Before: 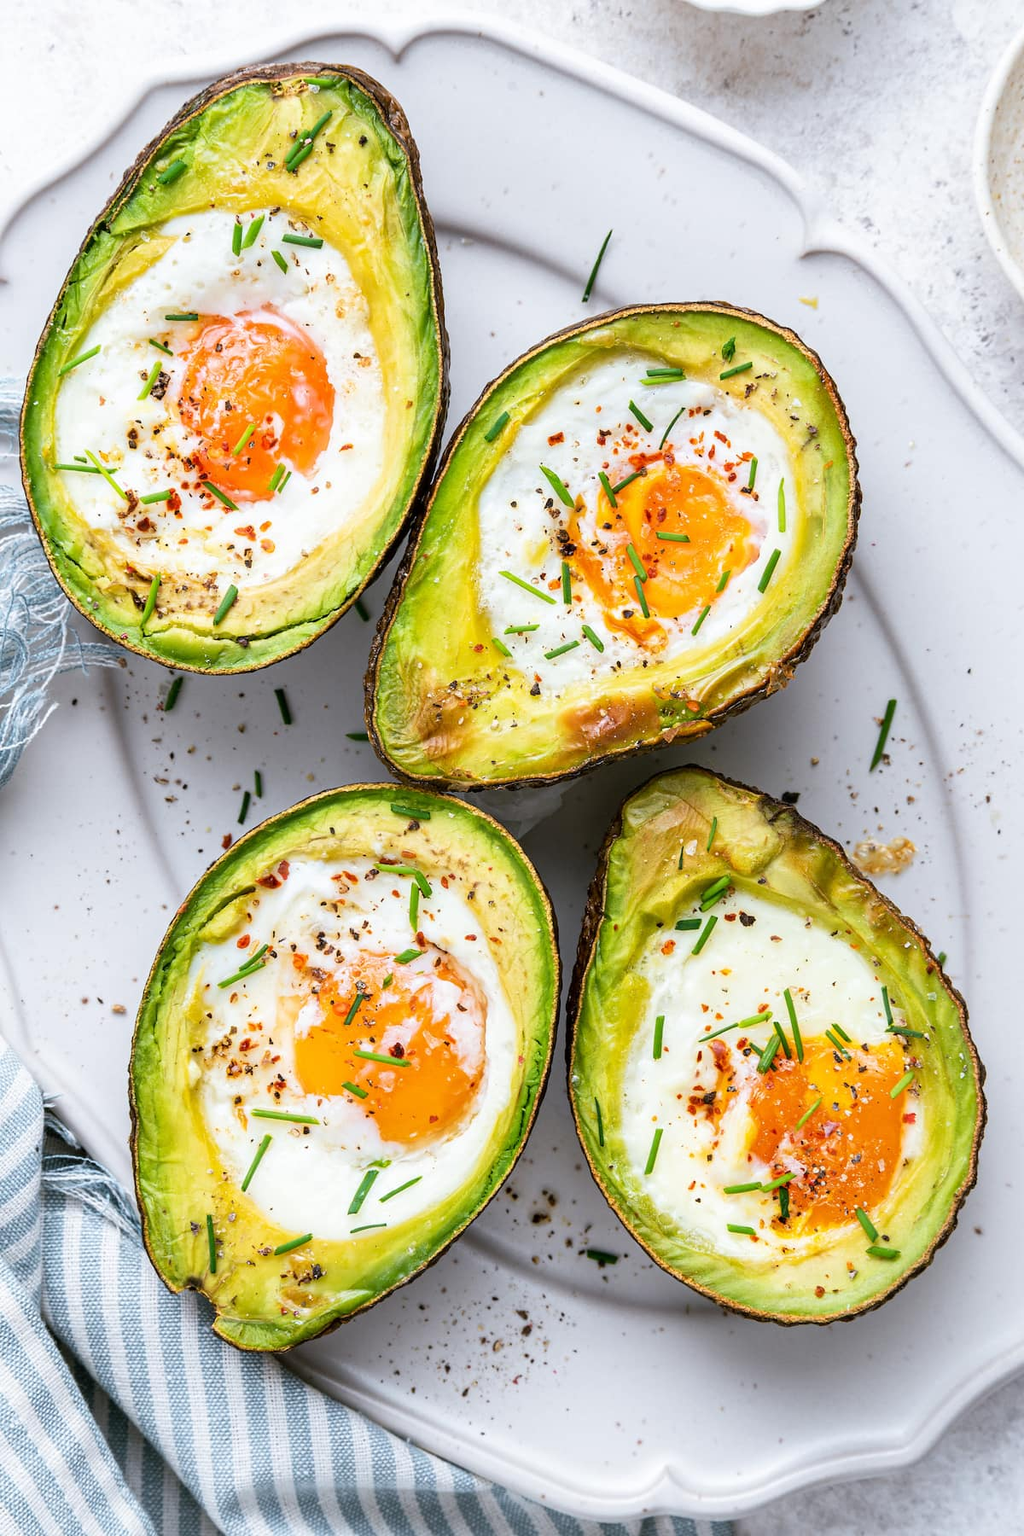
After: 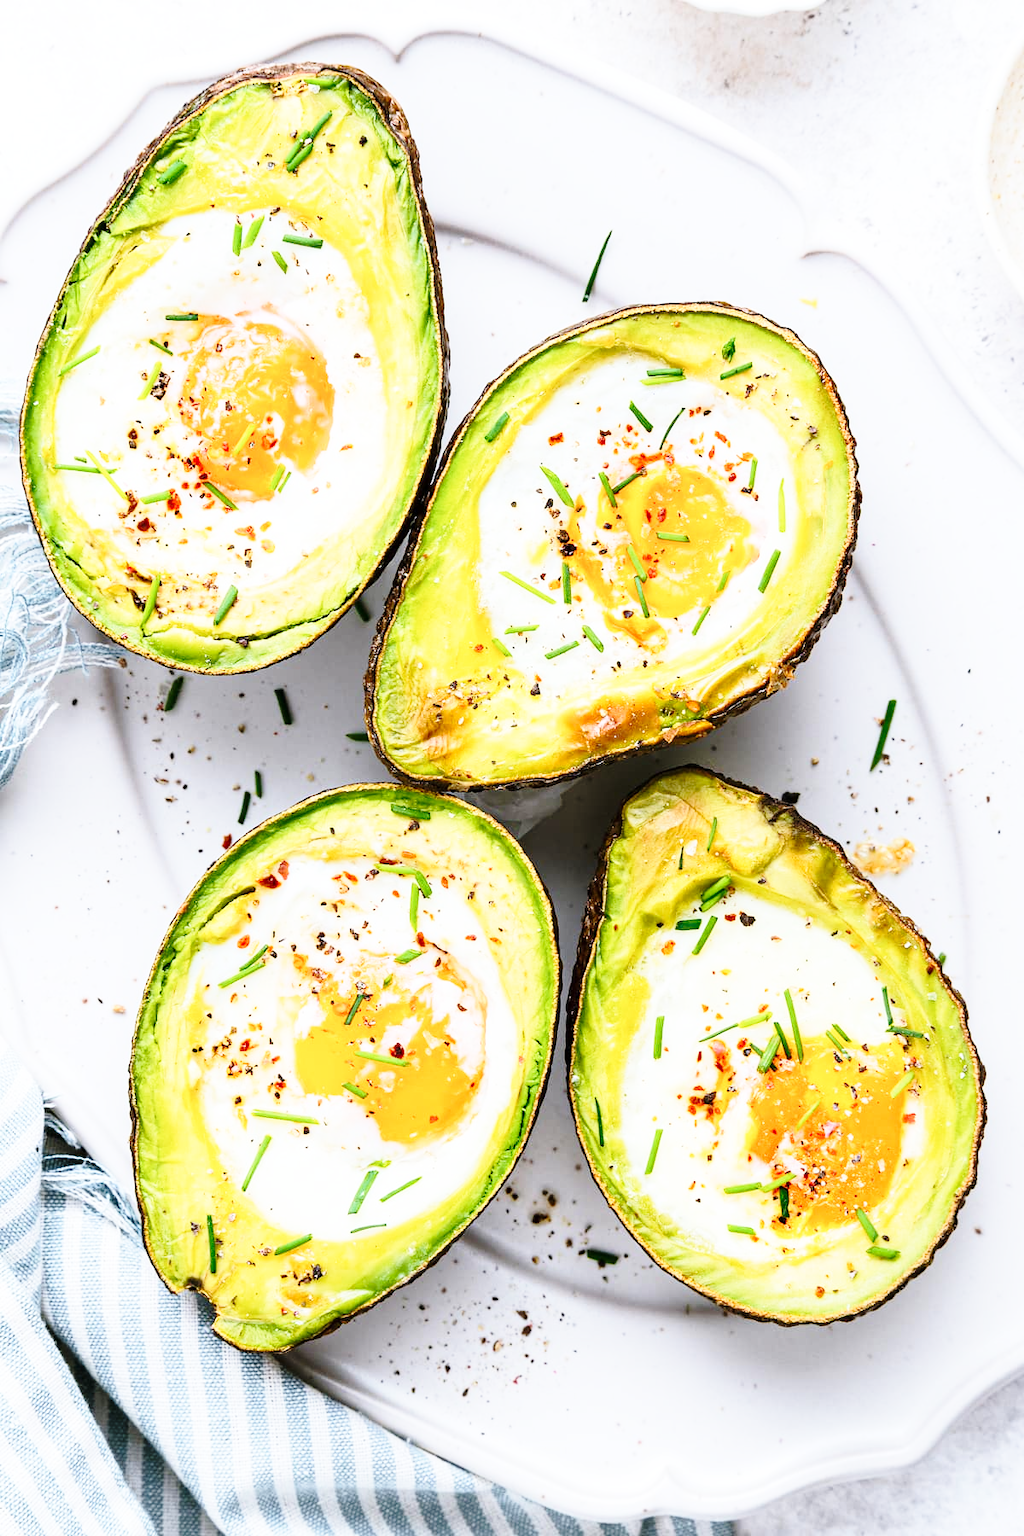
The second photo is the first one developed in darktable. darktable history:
base curve: curves: ch0 [(0, 0) (0.028, 0.03) (0.121, 0.232) (0.46, 0.748) (0.859, 0.968) (1, 1)], preserve colors none
shadows and highlights: shadows -0.19, highlights 38.9
